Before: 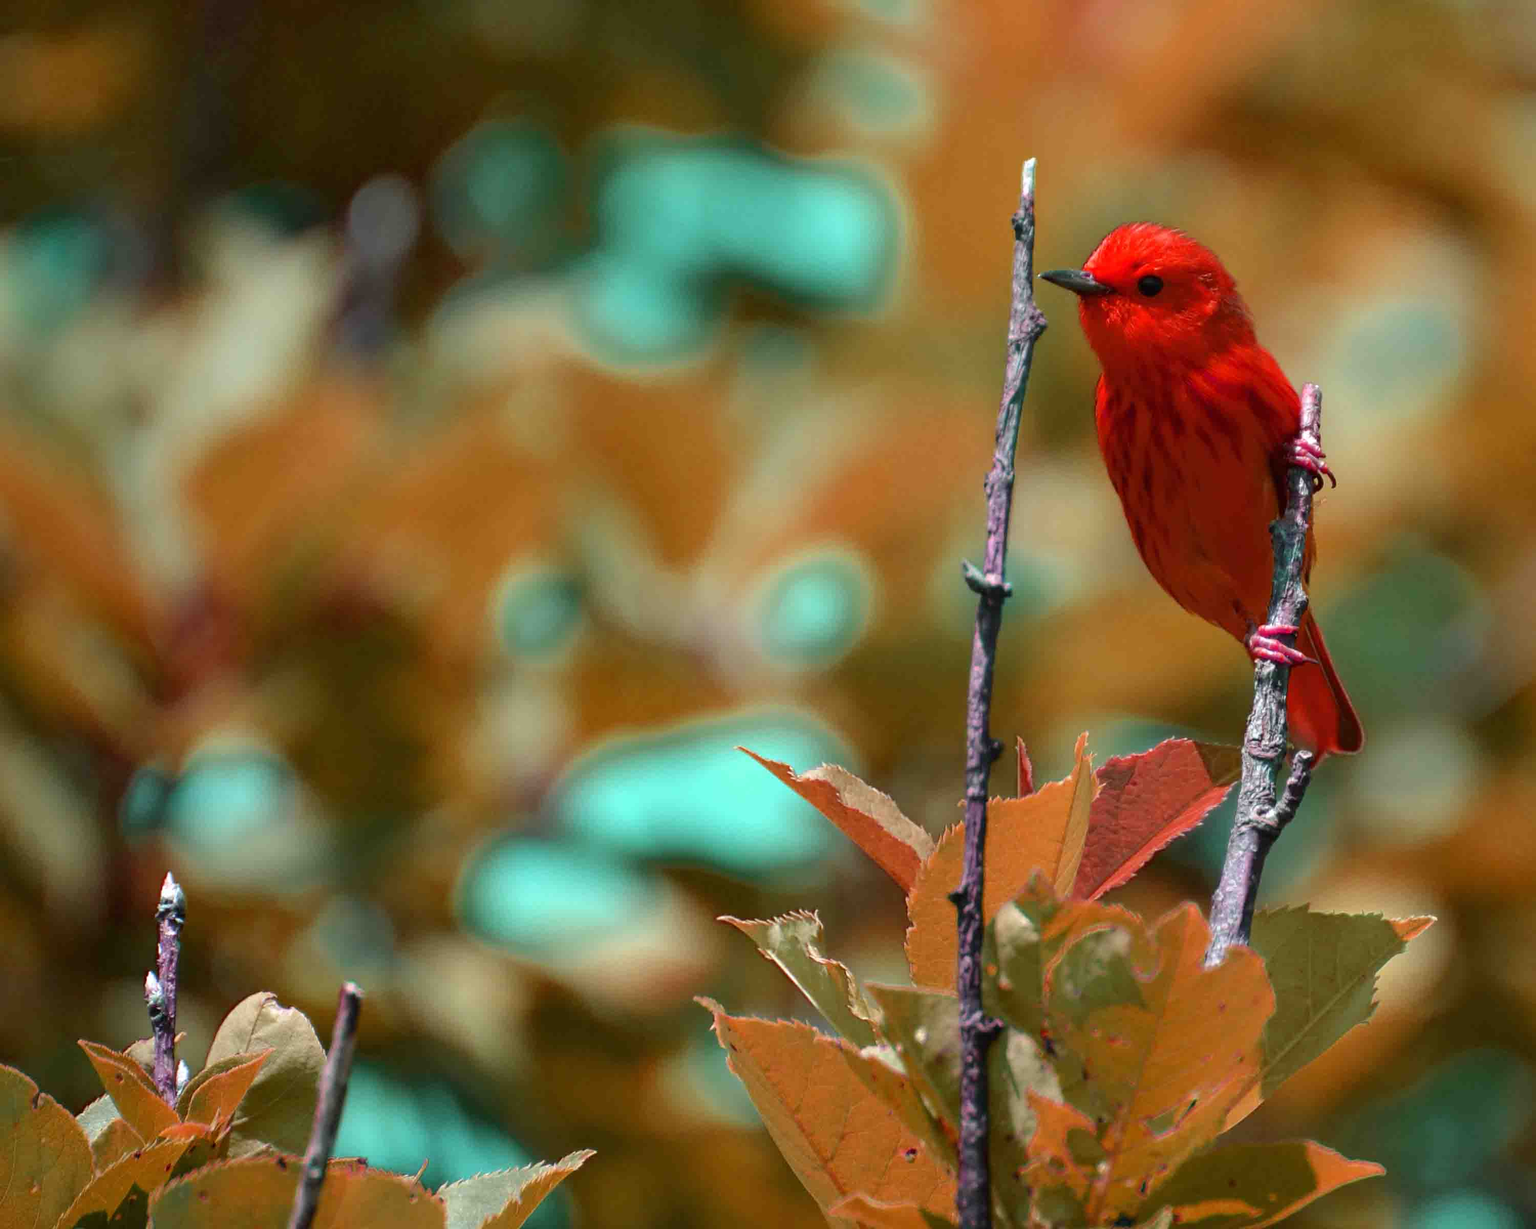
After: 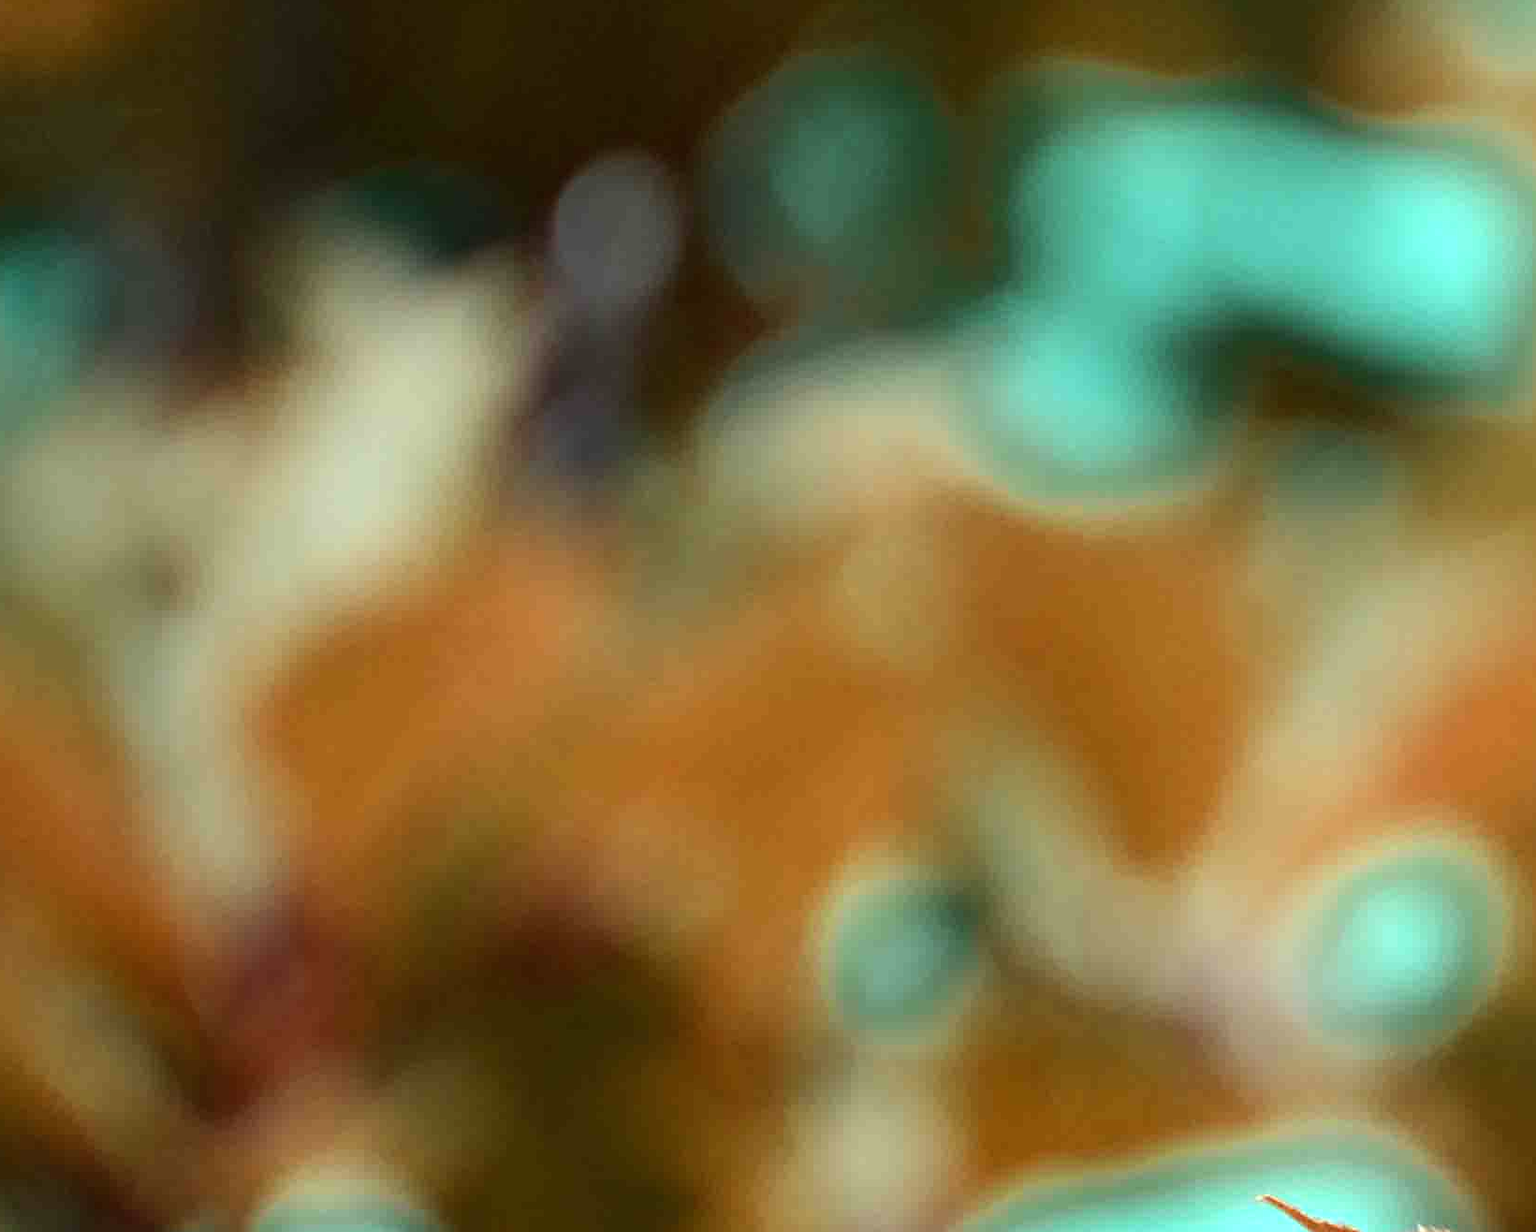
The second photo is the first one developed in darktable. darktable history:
crop and rotate: left 3.047%, top 7.509%, right 42.236%, bottom 37.598%
tone equalizer: -8 EV -0.417 EV, -7 EV -0.389 EV, -6 EV -0.333 EV, -5 EV -0.222 EV, -3 EV 0.222 EV, -2 EV 0.333 EV, -1 EV 0.389 EV, +0 EV 0.417 EV, edges refinement/feathering 500, mask exposure compensation -1.57 EV, preserve details no
